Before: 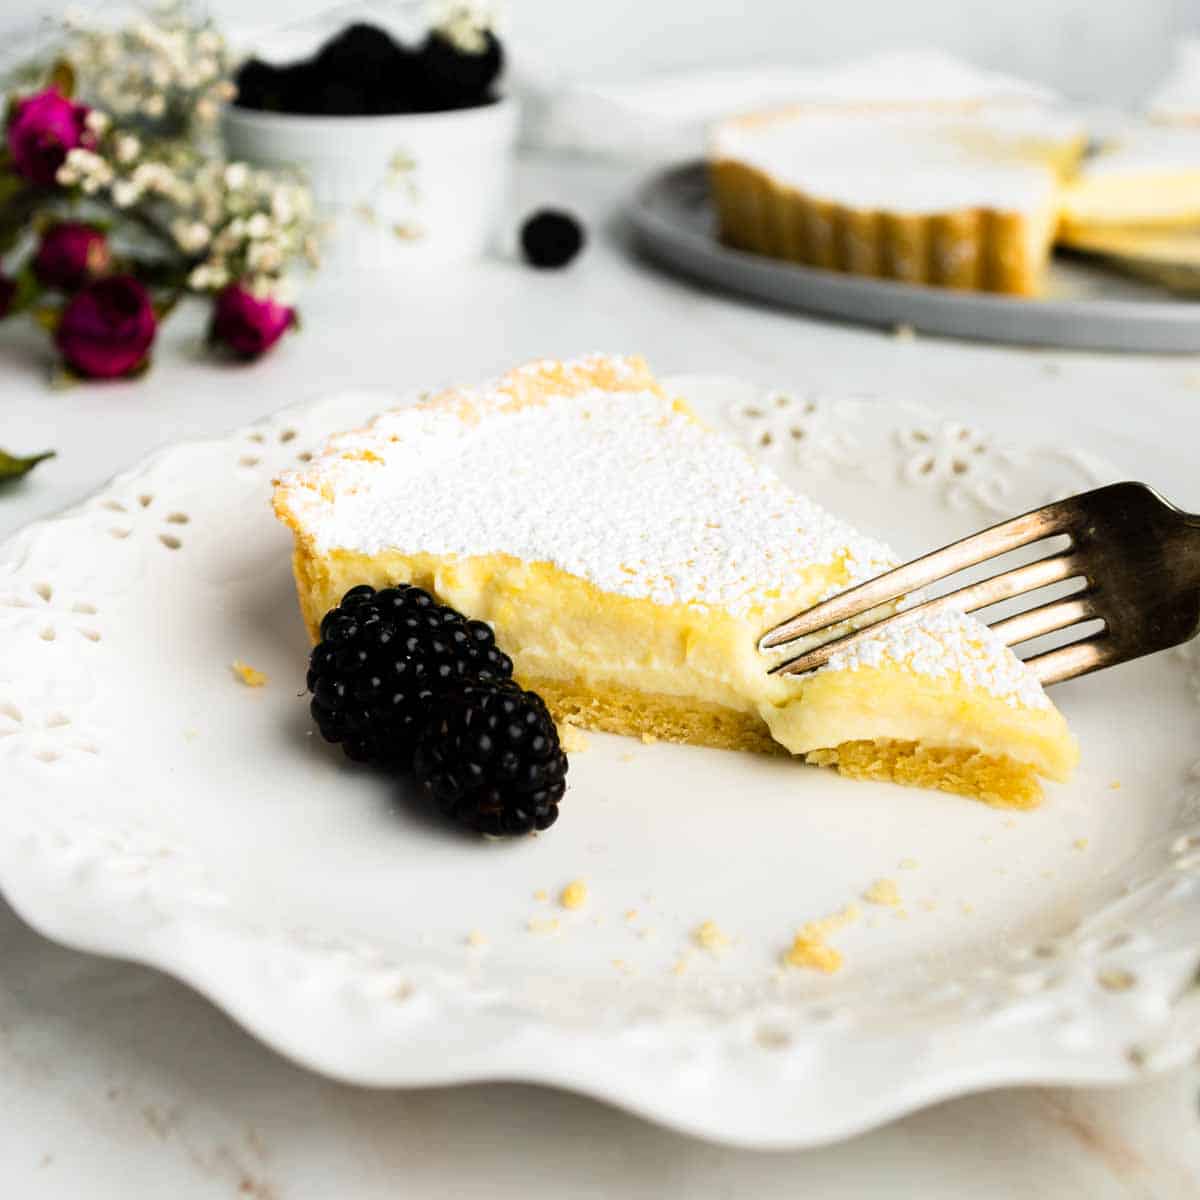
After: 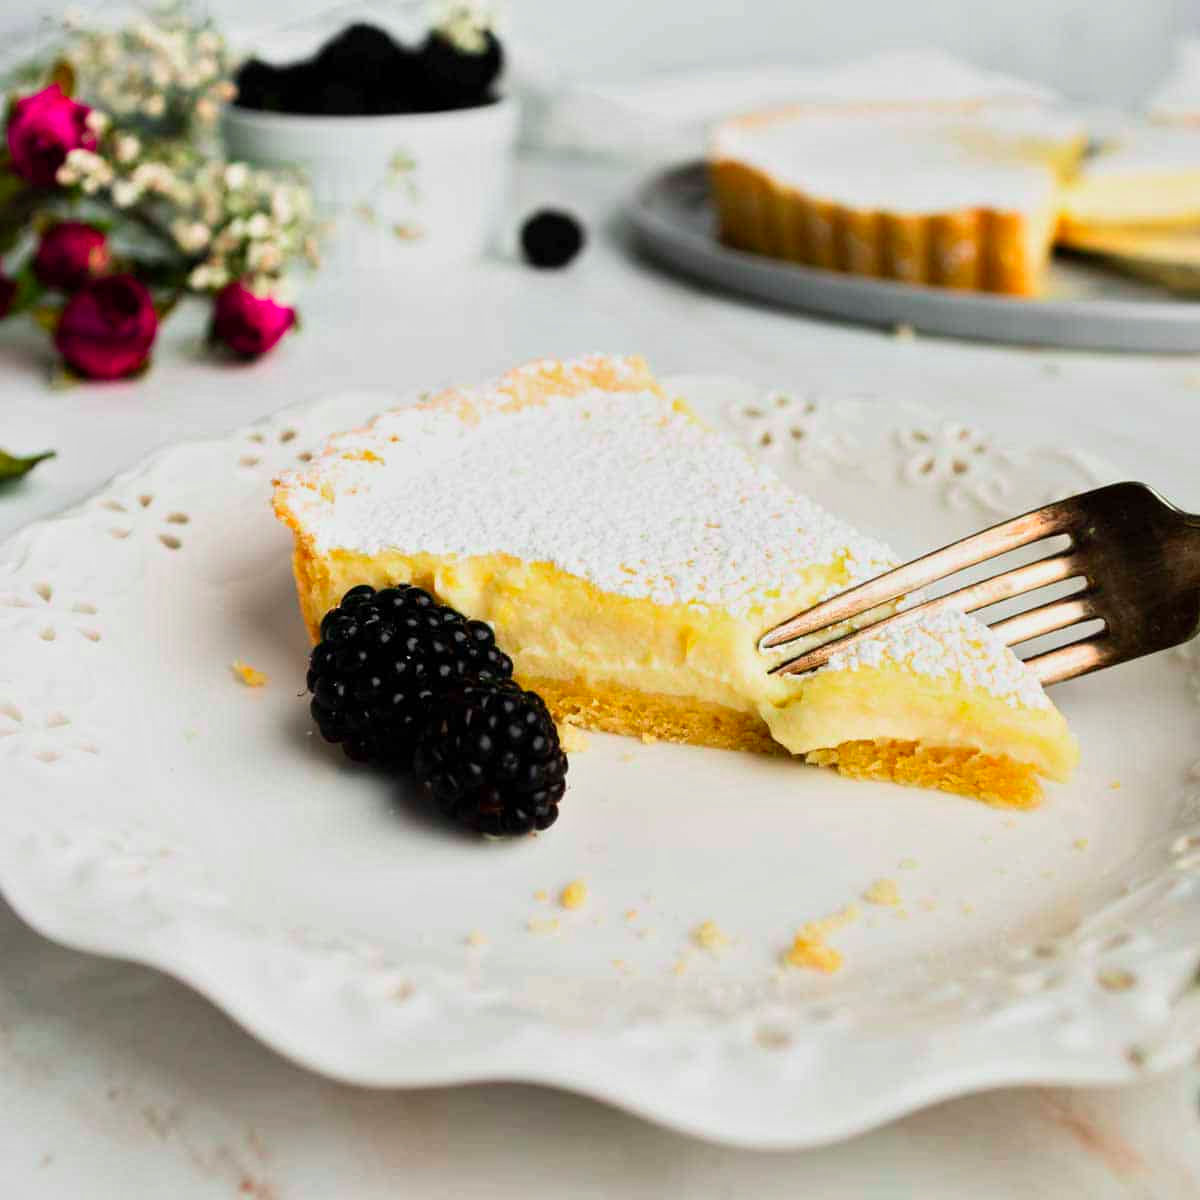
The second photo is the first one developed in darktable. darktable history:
color contrast: green-magenta contrast 1.73, blue-yellow contrast 1.15
tone equalizer: -8 EV -0.002 EV, -7 EV 0.005 EV, -6 EV -0.009 EV, -5 EV 0.011 EV, -4 EV -0.012 EV, -3 EV 0.007 EV, -2 EV -0.062 EV, -1 EV -0.293 EV, +0 EV -0.582 EV, smoothing diameter 2%, edges refinement/feathering 20, mask exposure compensation -1.57 EV, filter diffusion 5
